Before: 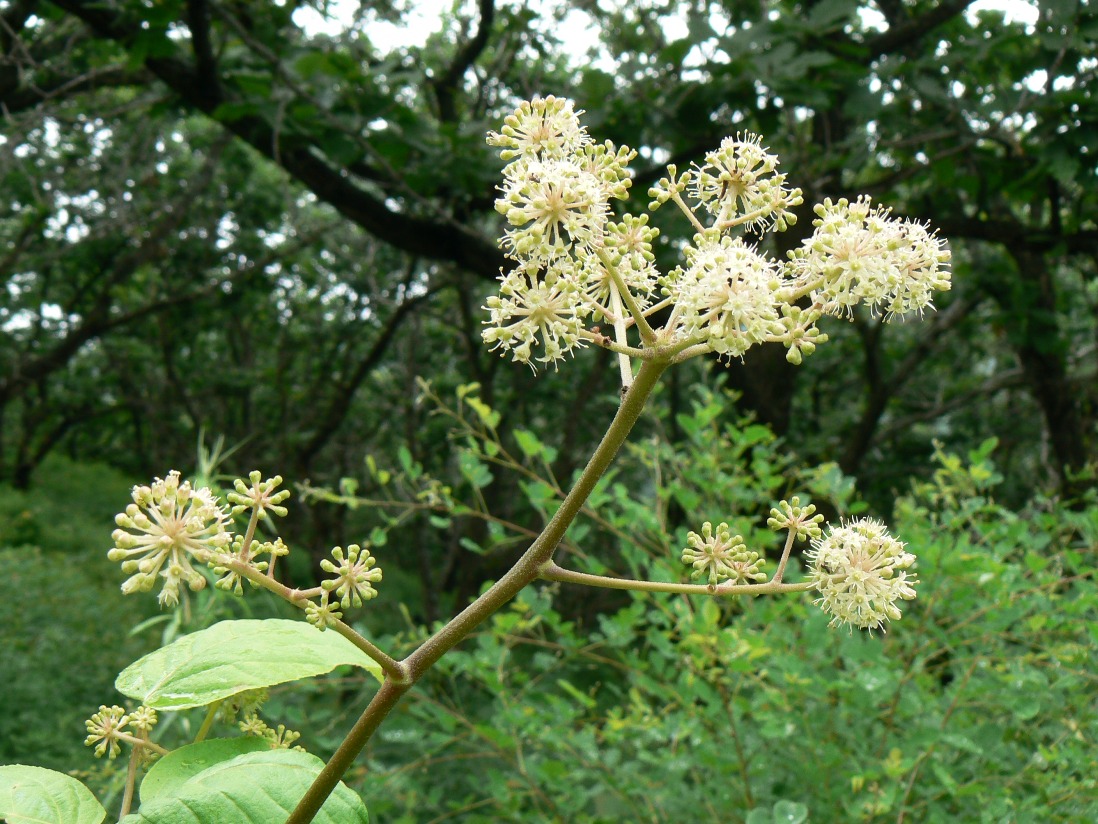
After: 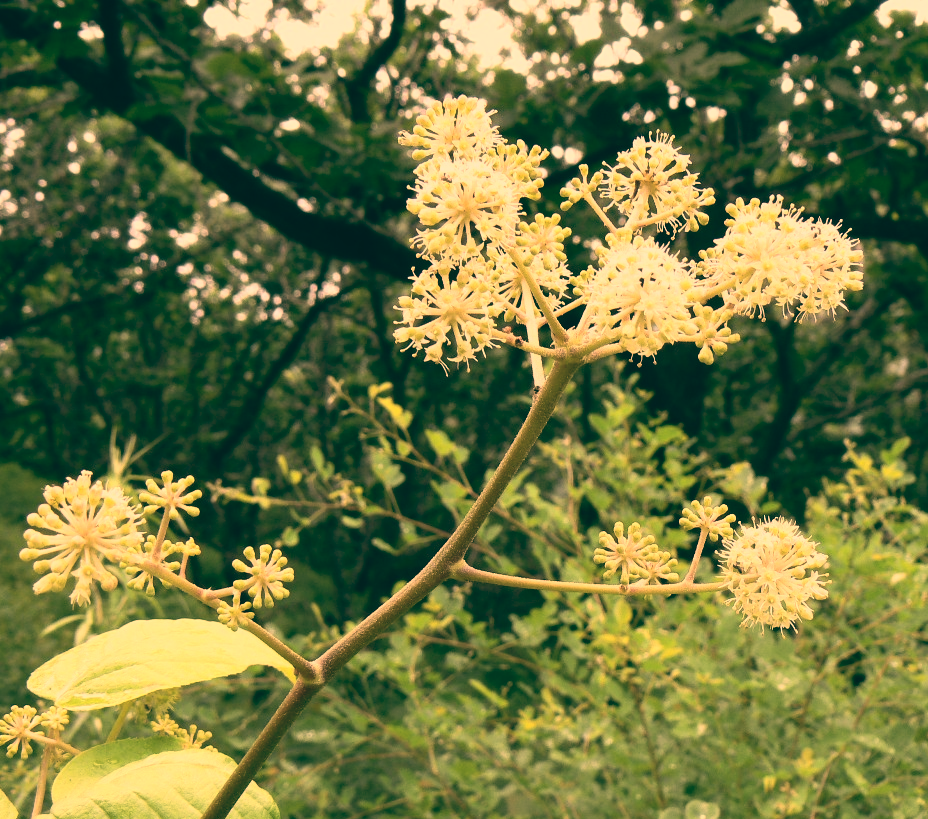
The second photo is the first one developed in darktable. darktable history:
crop: left 8.026%, right 7.374%
color balance: lift [1.005, 0.99, 1.007, 1.01], gamma [1, 0.979, 1.011, 1.021], gain [0.923, 1.098, 1.025, 0.902], input saturation 90.45%, contrast 7.73%, output saturation 105.91%
color correction: highlights a* 40, highlights b* 40, saturation 0.69
contrast brightness saturation: contrast 0.2, brightness 0.16, saturation 0.22
